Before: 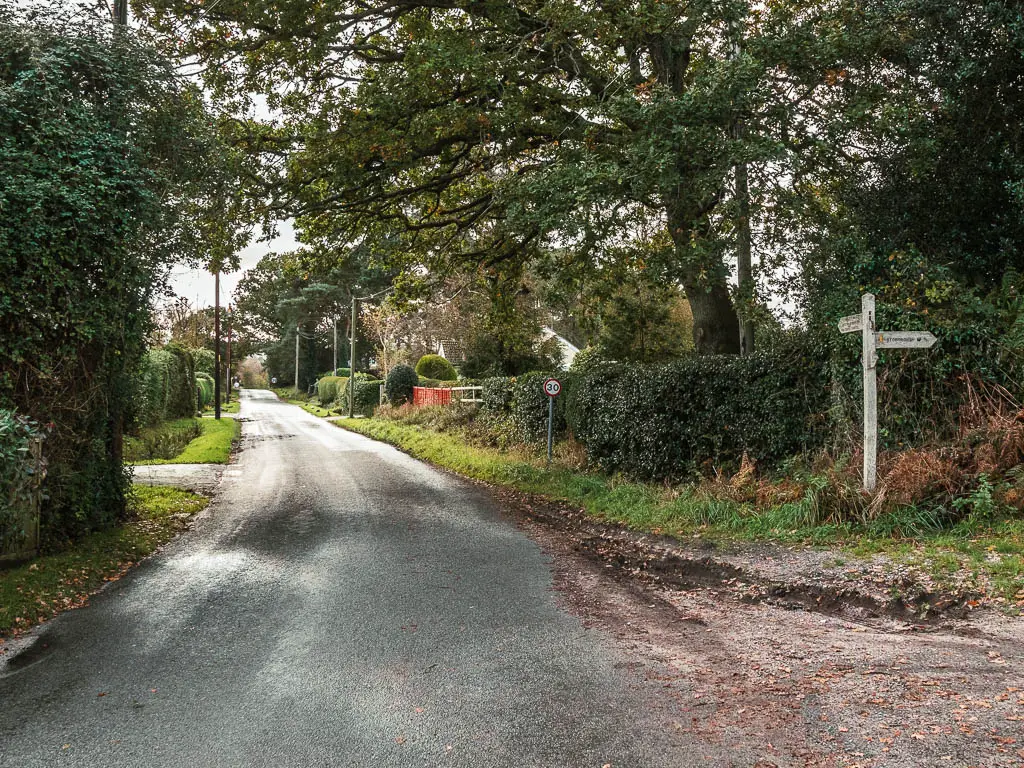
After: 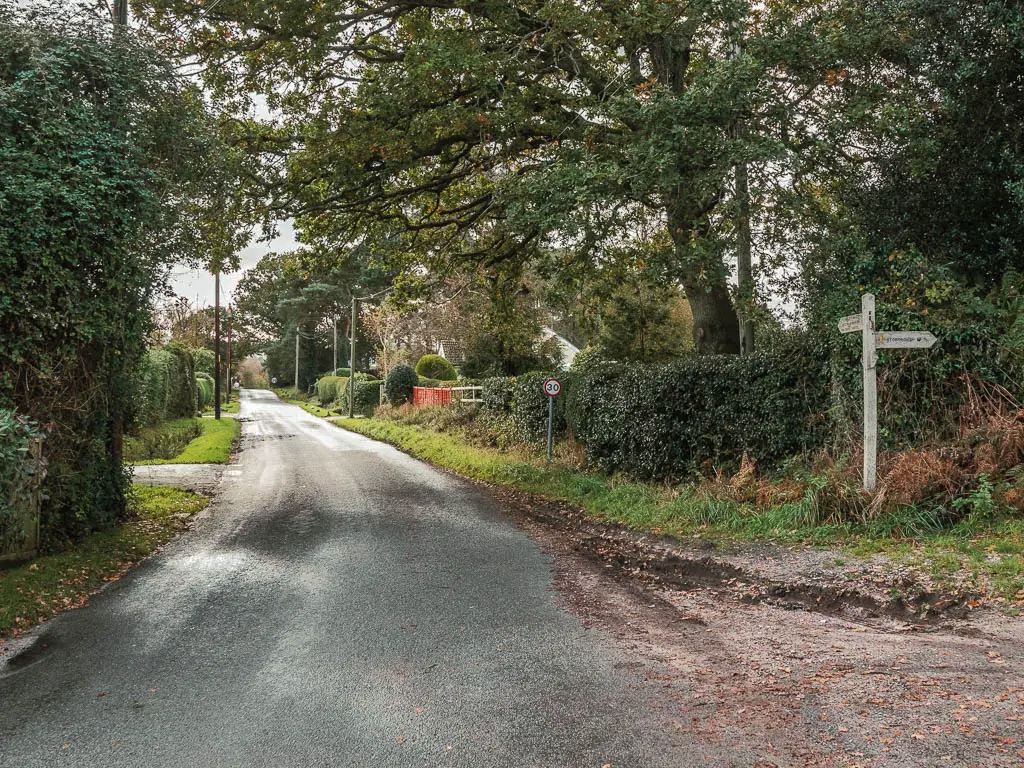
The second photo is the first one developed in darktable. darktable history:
shadows and highlights: shadows 40, highlights -60
contrast brightness saturation: contrast 0.01, saturation -0.05
